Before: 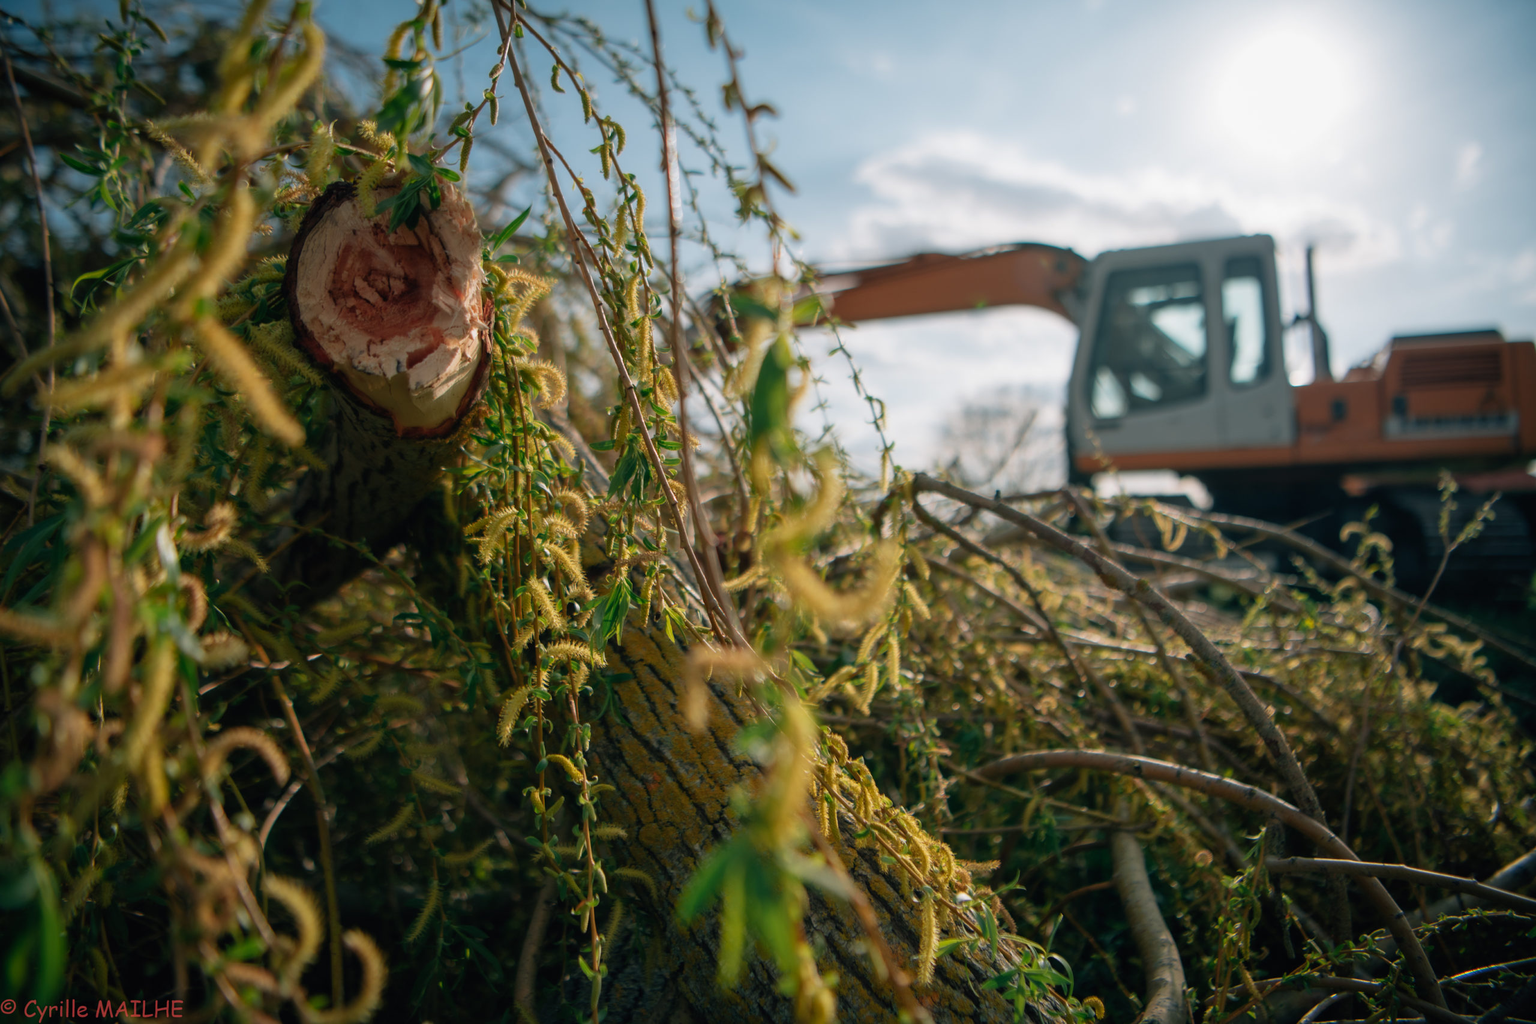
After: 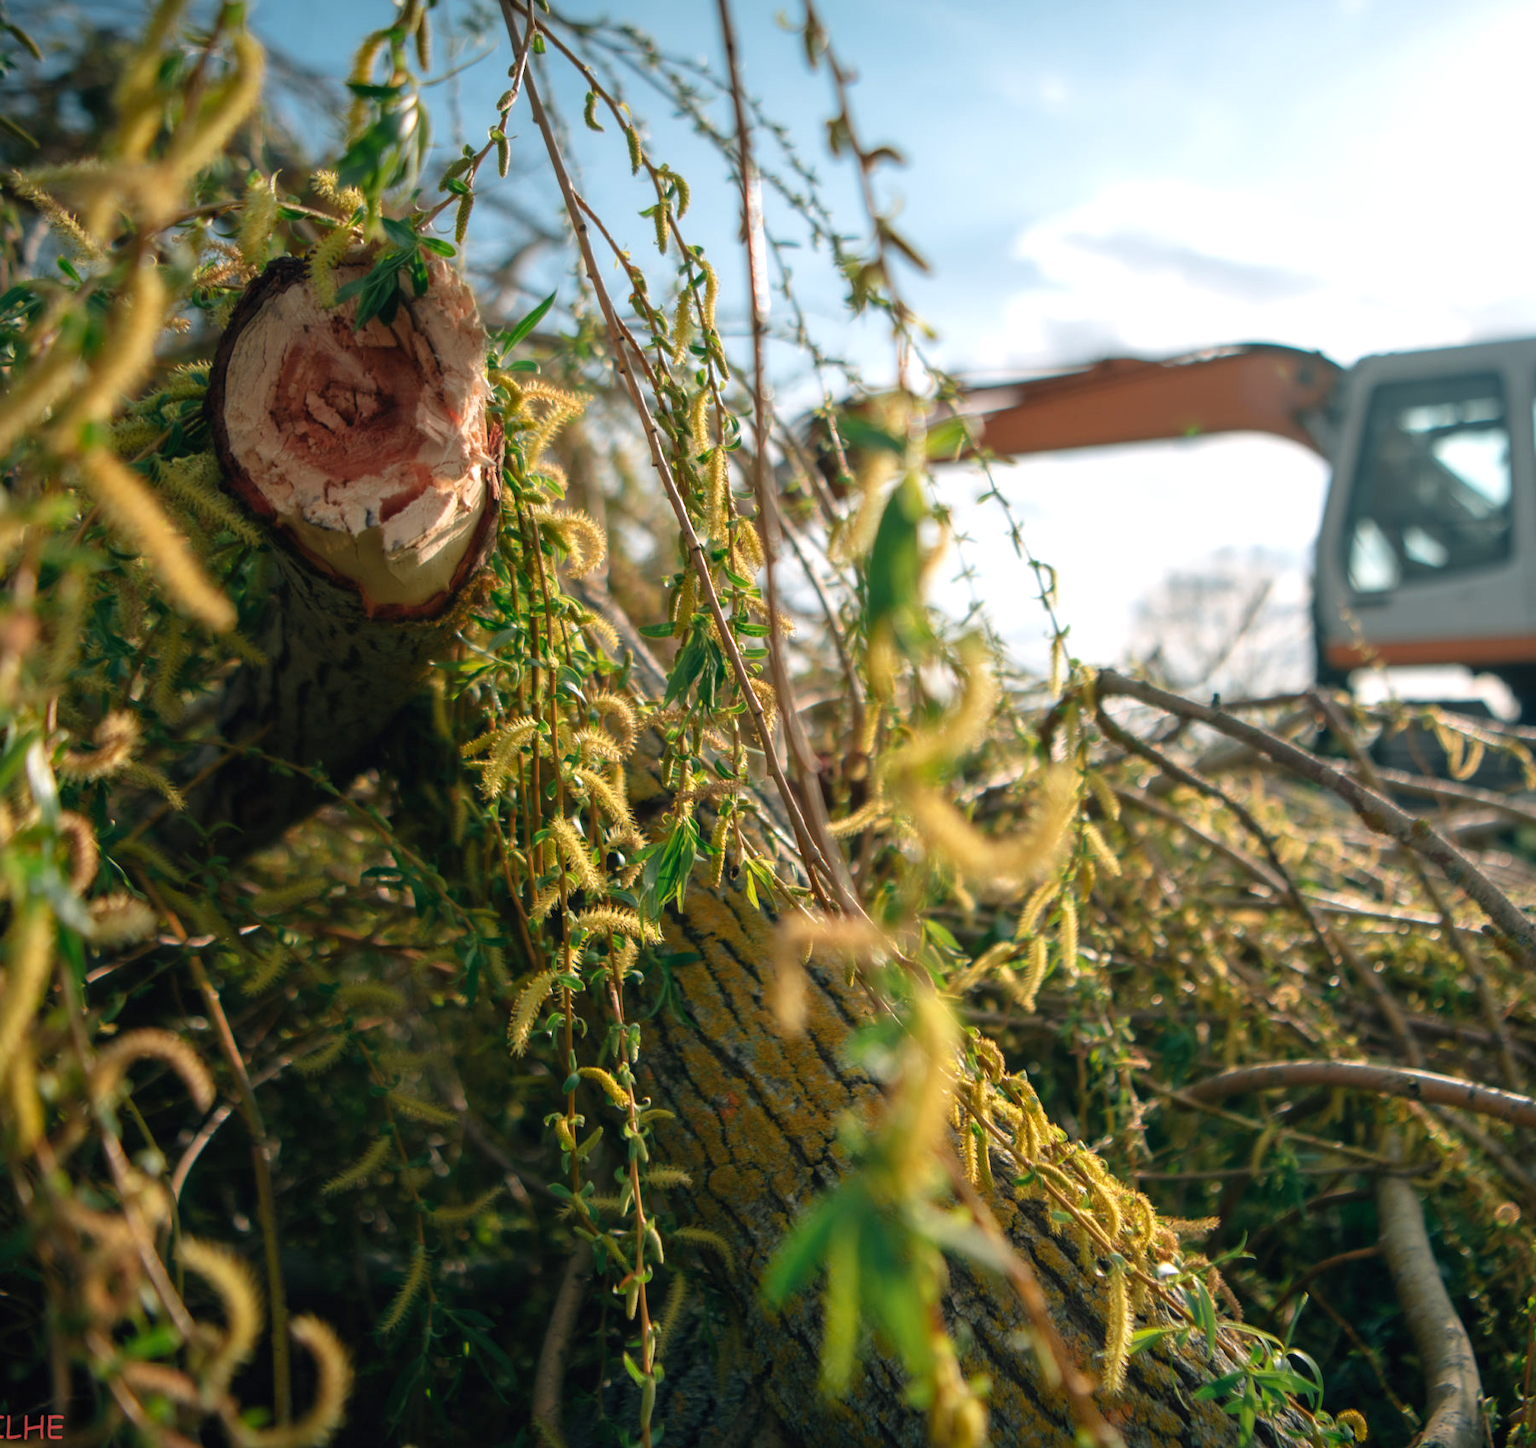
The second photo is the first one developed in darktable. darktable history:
exposure: exposure 0.609 EV, compensate highlight preservation false
crop and rotate: left 8.991%, right 20.277%
